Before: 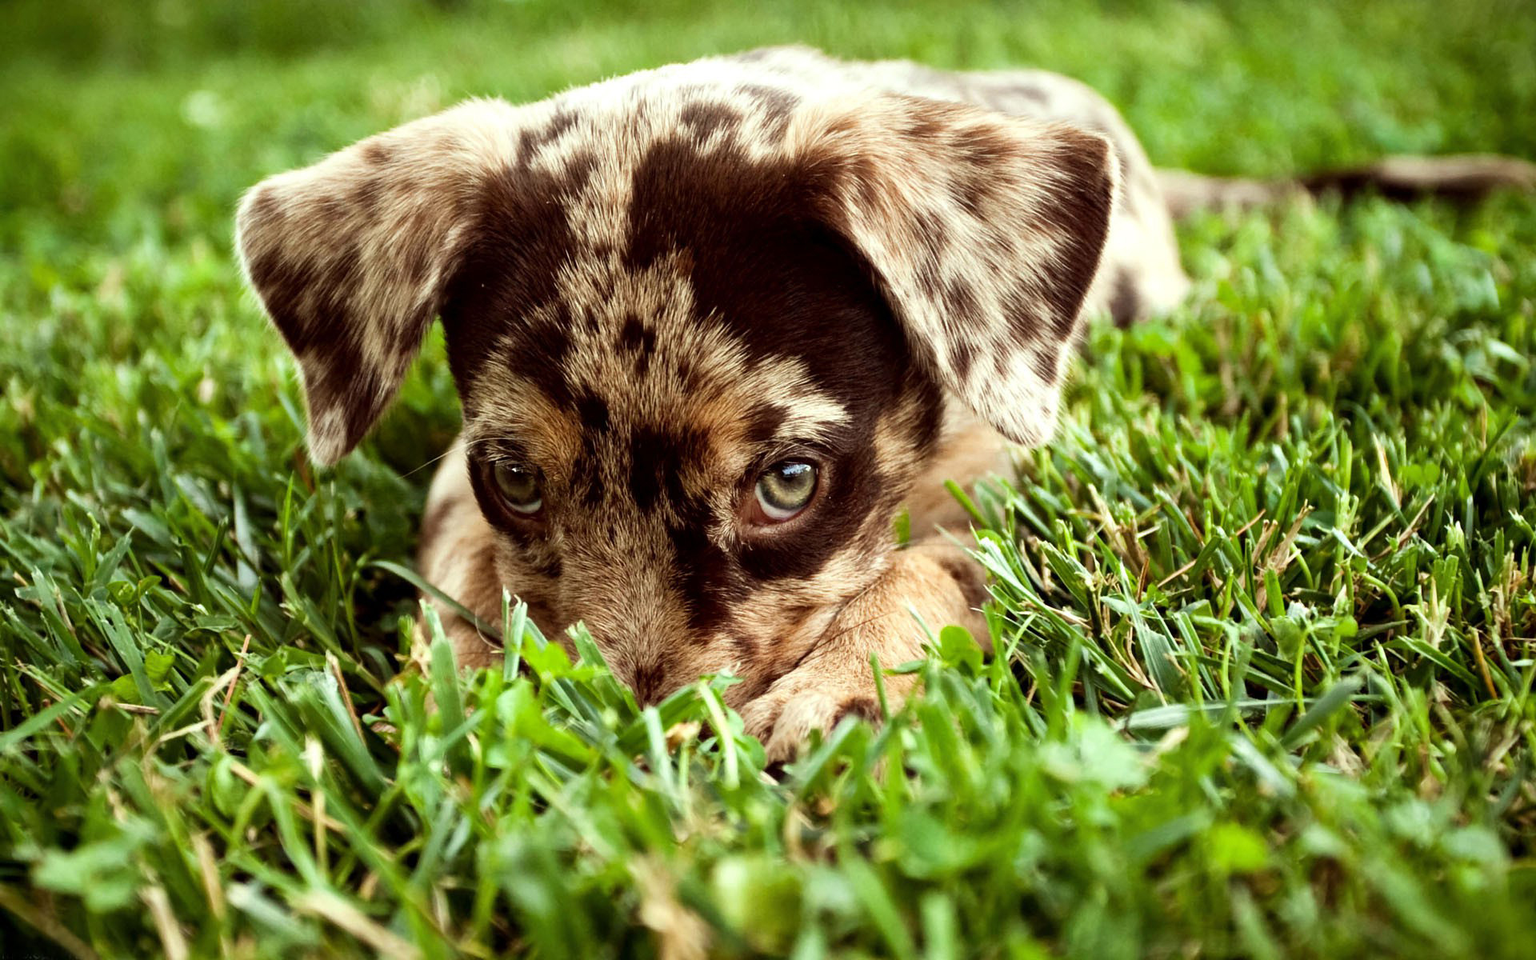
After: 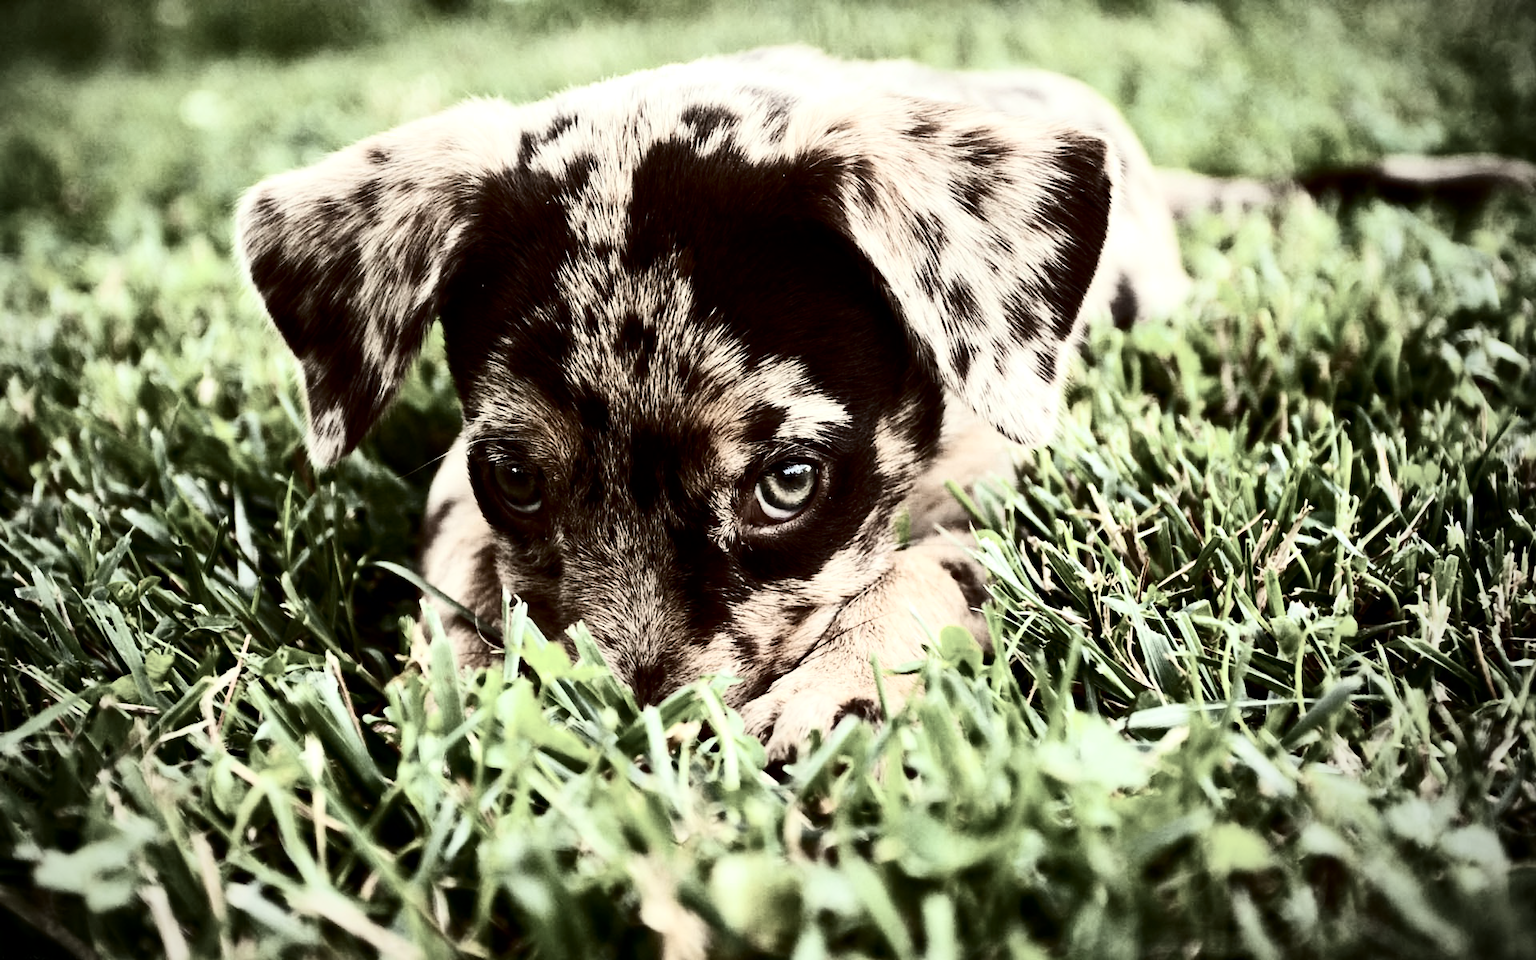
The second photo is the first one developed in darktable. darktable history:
color correction: highlights b* 0.008, saturation 0.511
contrast brightness saturation: contrast 0.495, saturation -0.098
contrast equalizer: y [[0.6 ×6], [0.55 ×6], [0 ×6], [0 ×6], [0 ×6]], mix 0.143
vignetting: fall-off radius 60.72%, center (-0.062, -0.308)
